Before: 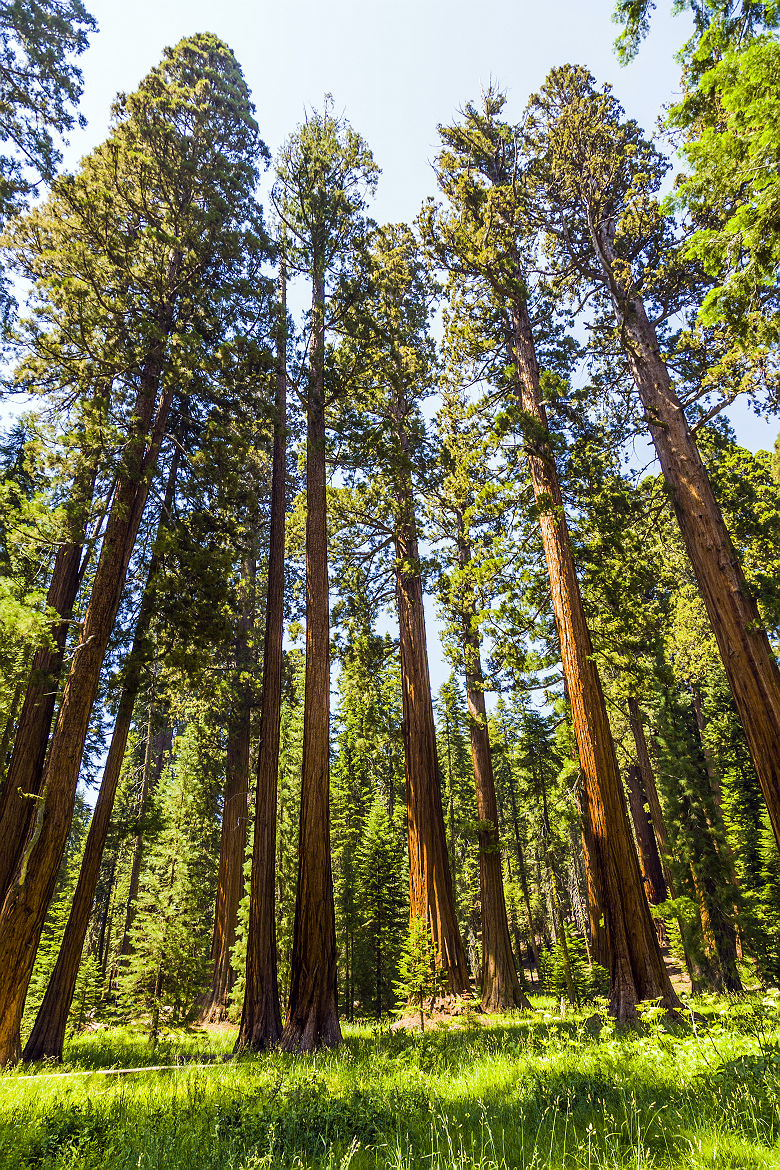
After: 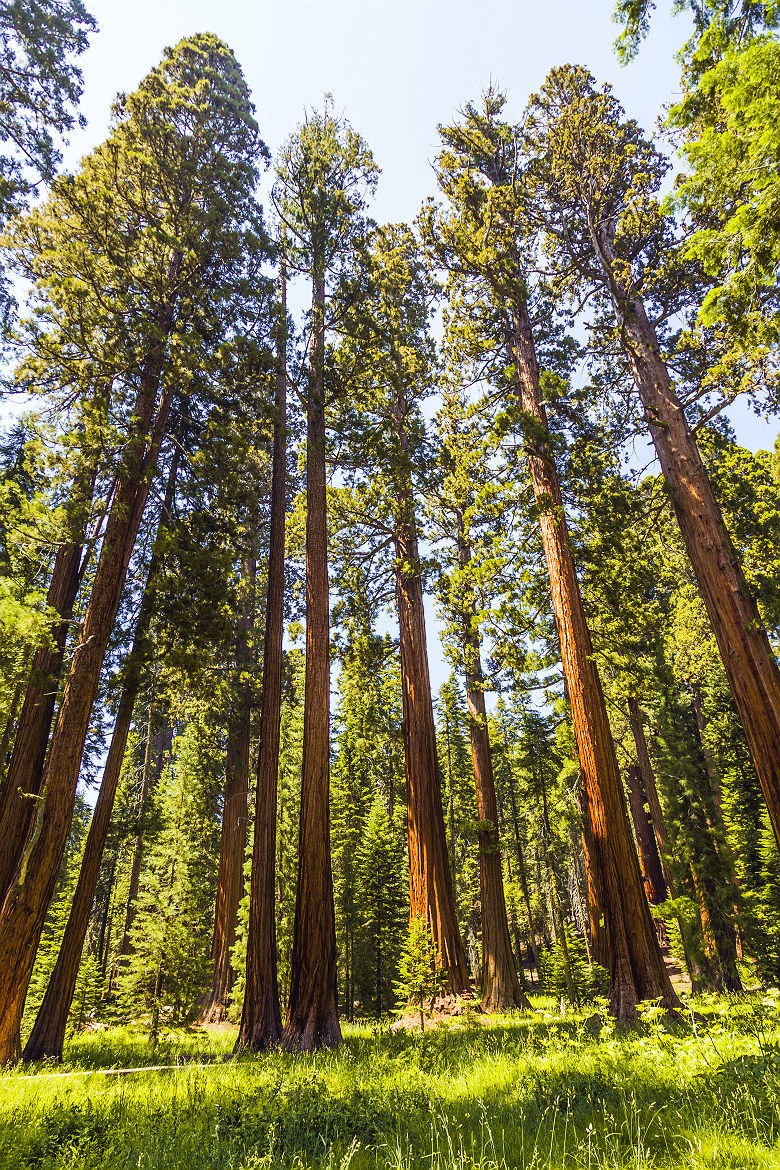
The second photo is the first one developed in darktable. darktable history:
tone curve: curves: ch0 [(0, 0.024) (0.119, 0.146) (0.474, 0.485) (0.718, 0.739) (0.817, 0.839) (1, 0.998)]; ch1 [(0, 0) (0.377, 0.416) (0.439, 0.451) (0.477, 0.485) (0.501, 0.503) (0.538, 0.544) (0.58, 0.613) (0.664, 0.7) (0.783, 0.804) (1, 1)]; ch2 [(0, 0) (0.38, 0.405) (0.463, 0.456) (0.498, 0.497) (0.524, 0.535) (0.578, 0.576) (0.648, 0.665) (1, 1)], color space Lab, independent channels, preserve colors none
